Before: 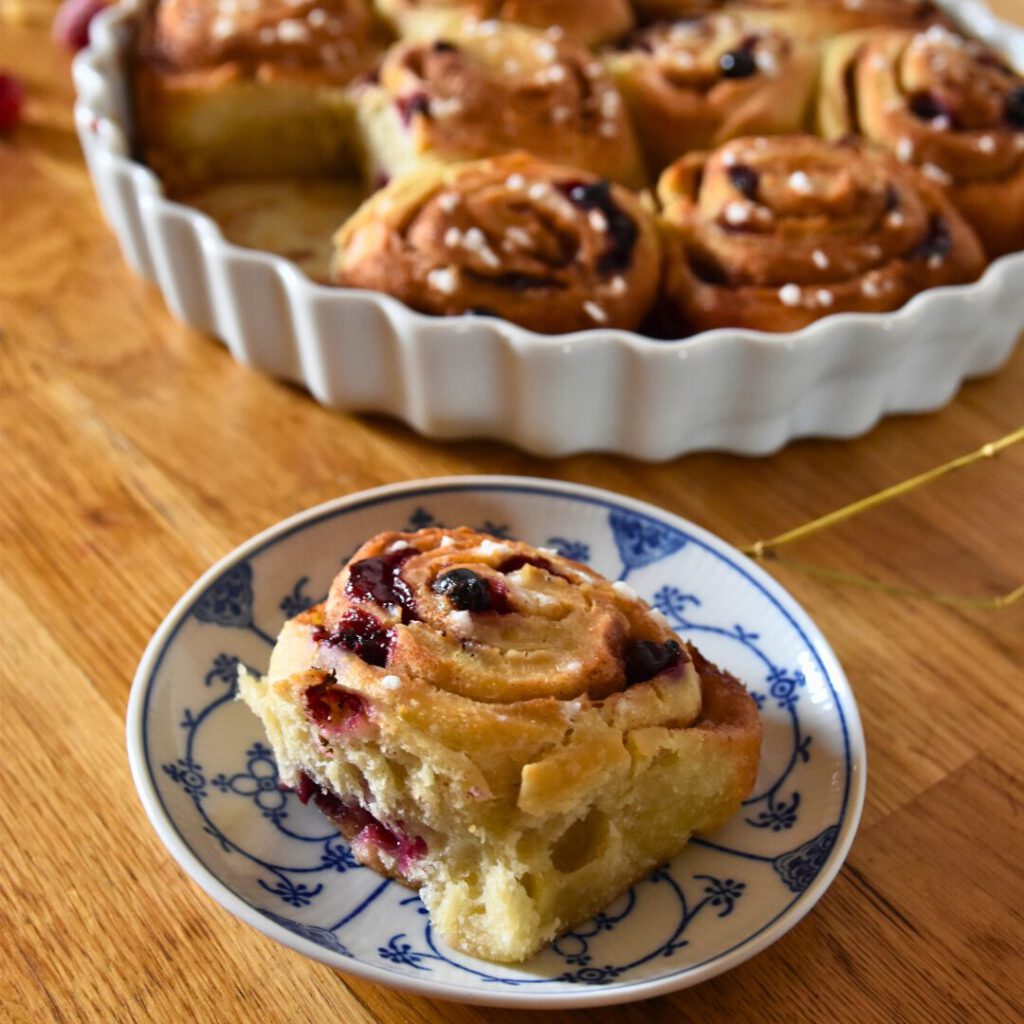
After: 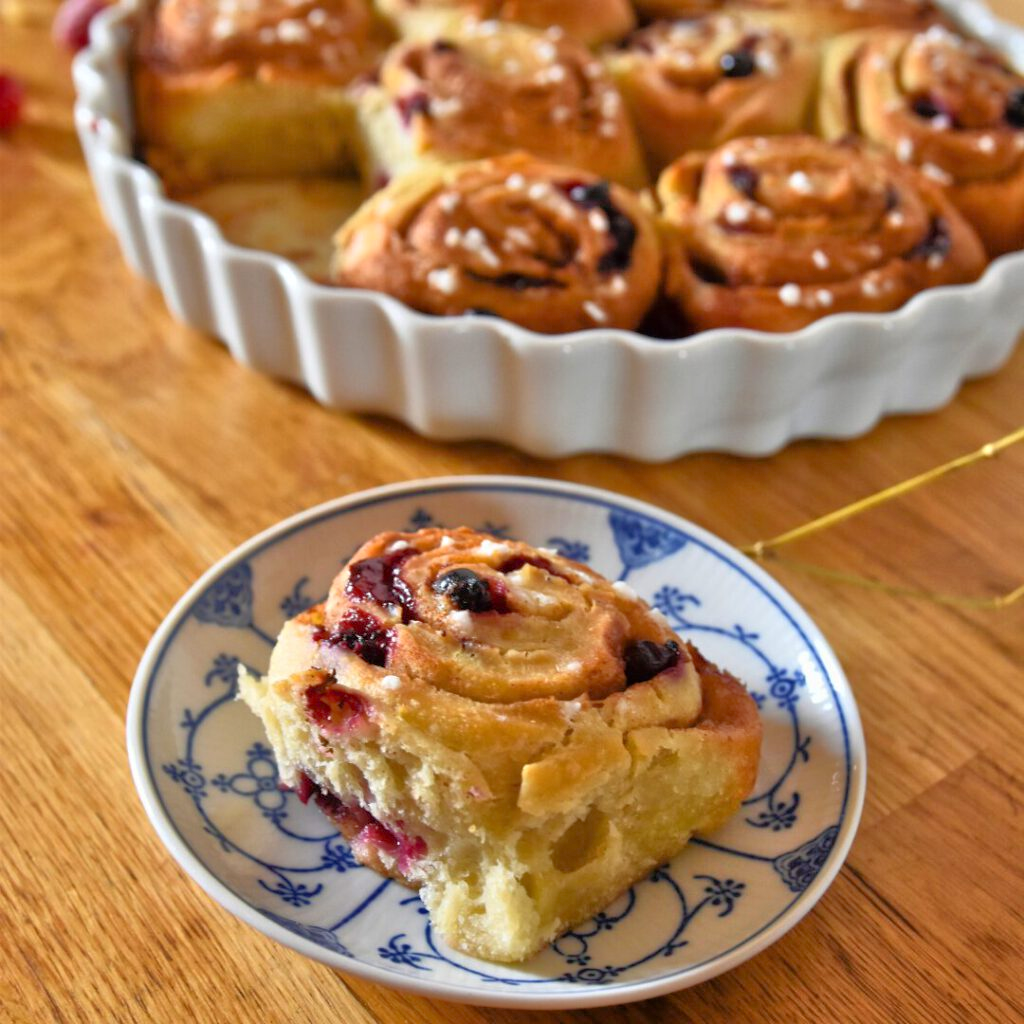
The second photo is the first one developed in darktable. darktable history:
tone equalizer: -7 EV 0.151 EV, -6 EV 0.577 EV, -5 EV 1.15 EV, -4 EV 1.36 EV, -3 EV 1.16 EV, -2 EV 0.6 EV, -1 EV 0.148 EV
